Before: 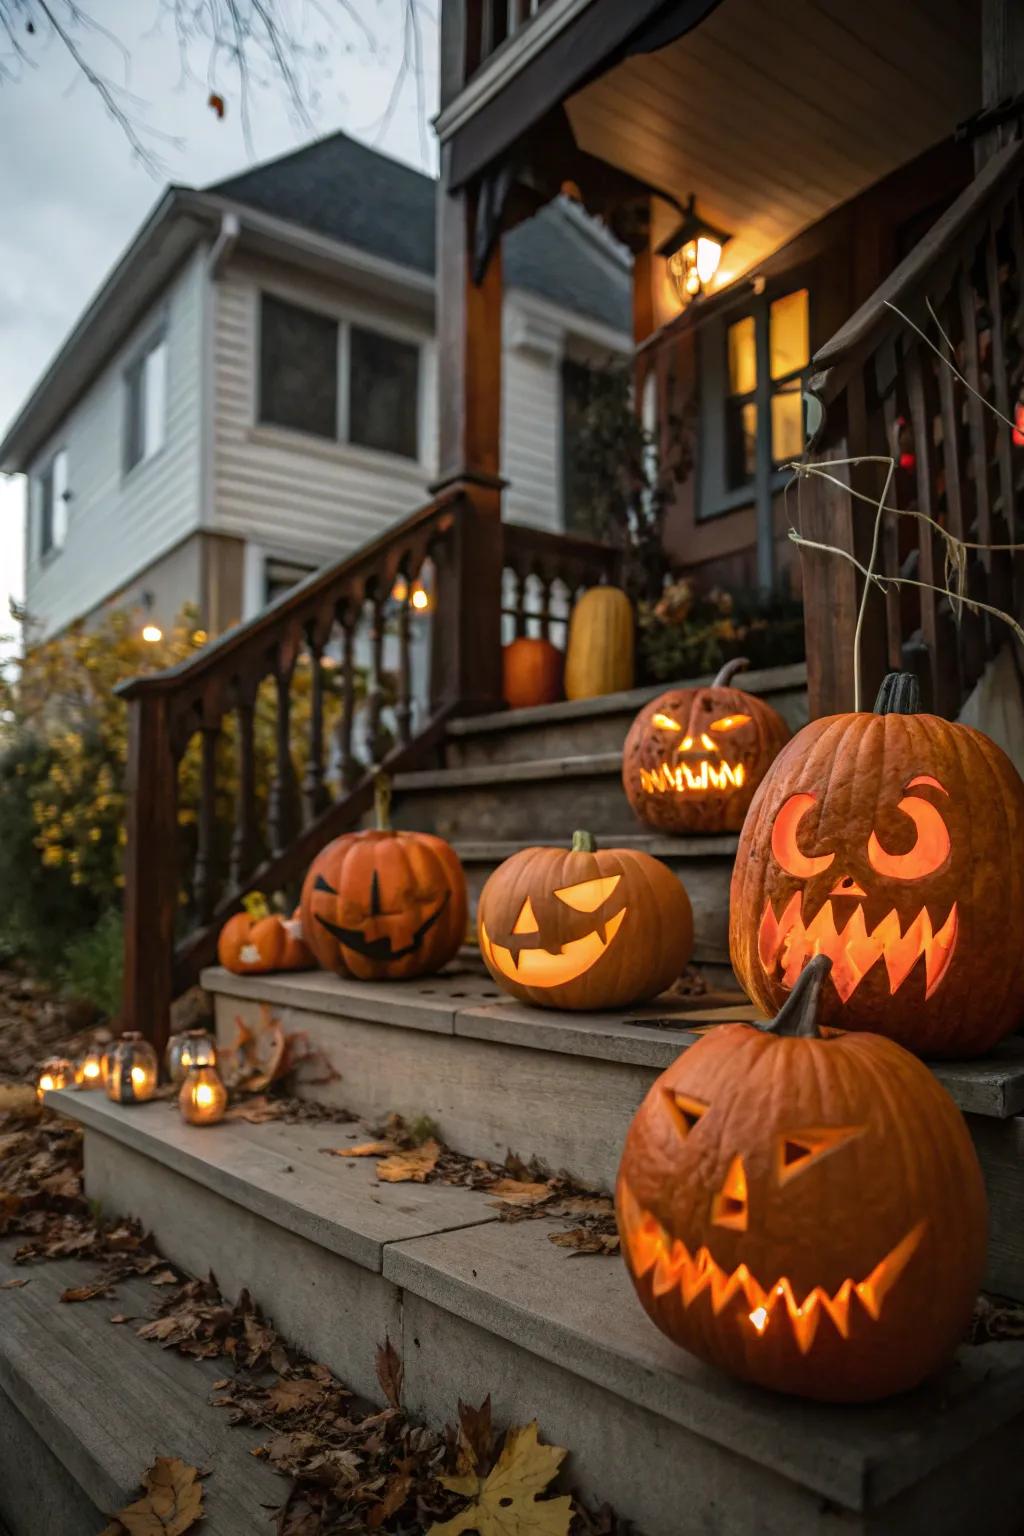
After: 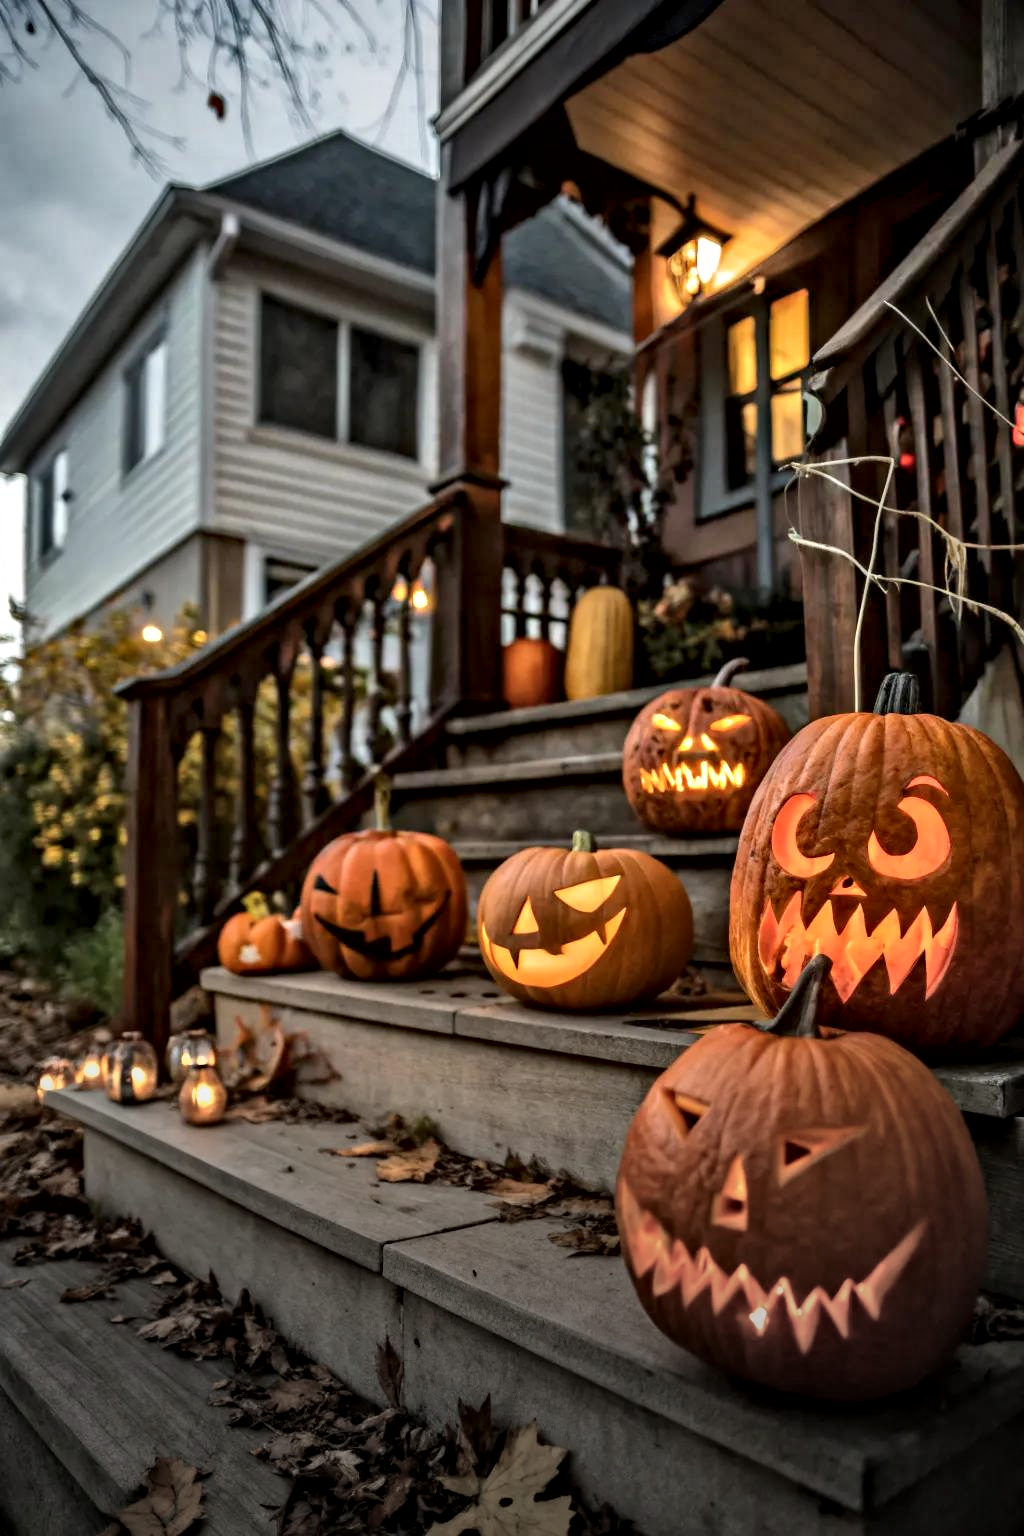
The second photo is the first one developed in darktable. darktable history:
contrast equalizer: y [[0.511, 0.558, 0.631, 0.632, 0.559, 0.512], [0.5 ×6], [0.507, 0.559, 0.627, 0.644, 0.647, 0.647], [0 ×6], [0 ×6]]
shadows and highlights: white point adjustment -3.6, highlights -63.81, highlights color adjustment 42.81%, soften with gaussian
vignetting: center (-0.053, -0.355), width/height ratio 1.093
